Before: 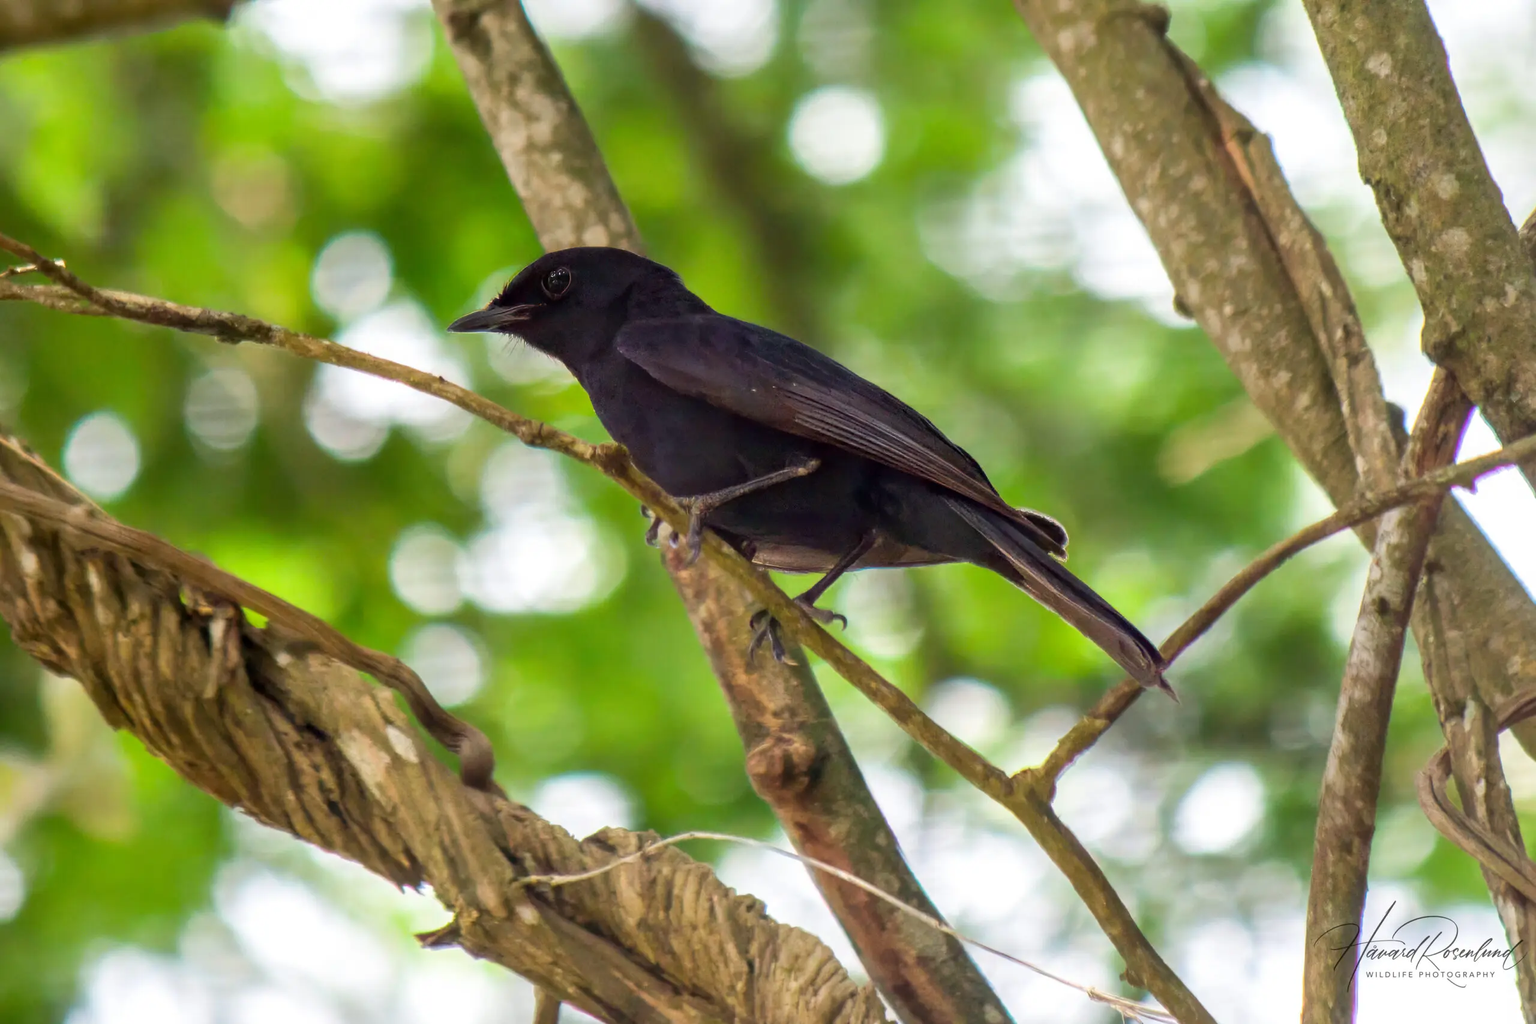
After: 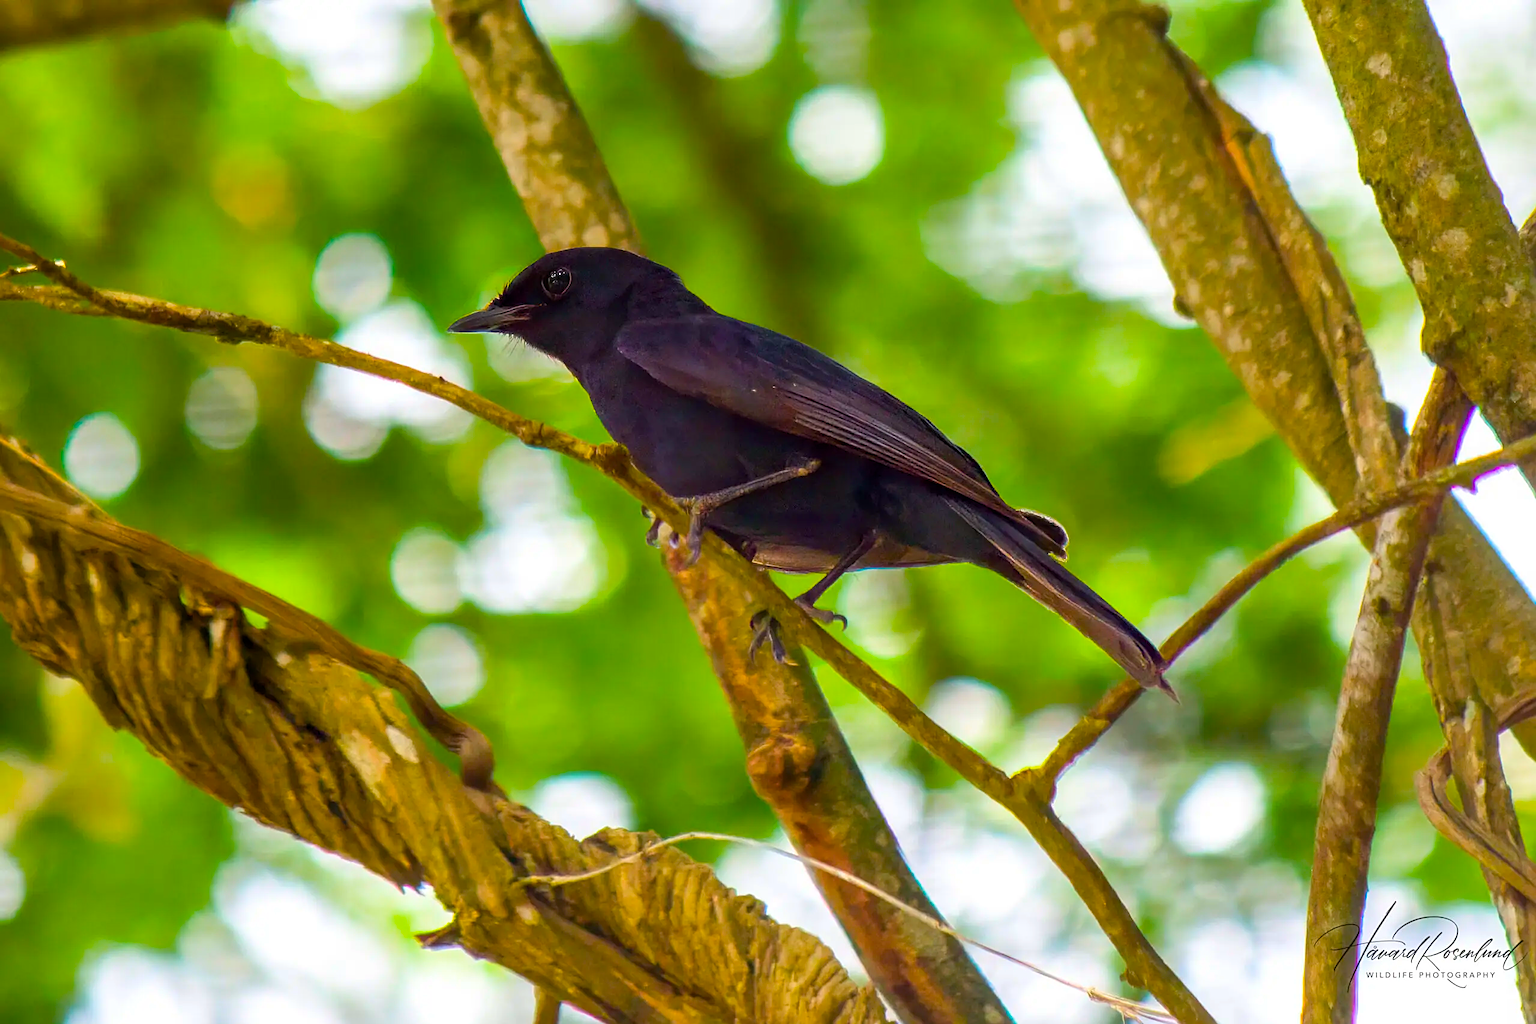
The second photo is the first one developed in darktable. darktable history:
color balance rgb: perceptual saturation grading › global saturation 41.772%, global vibrance 44.546%
sharpen: on, module defaults
